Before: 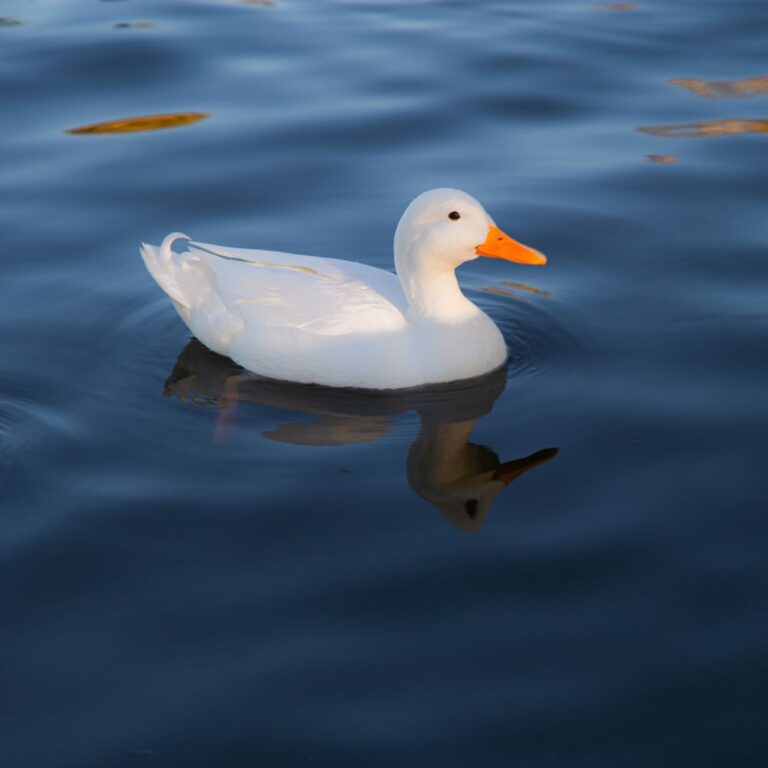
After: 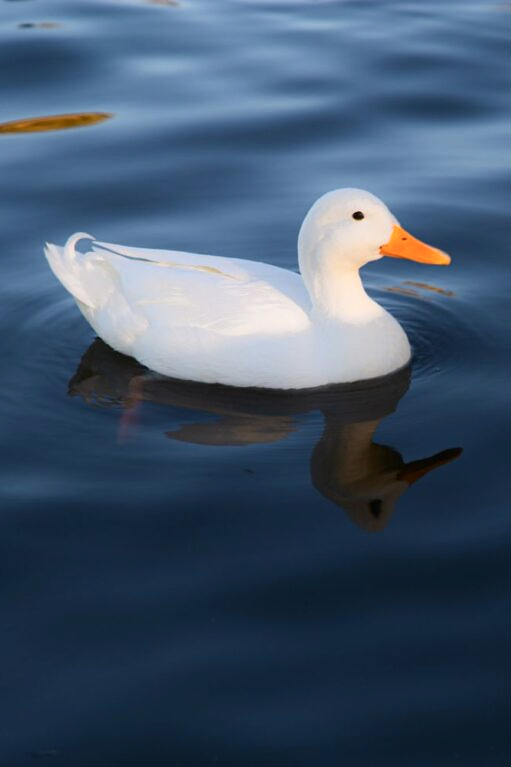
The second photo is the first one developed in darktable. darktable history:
exposure: exposure -0.147 EV, compensate exposure bias true, compensate highlight preservation false
contrast brightness saturation: contrast 0.242, brightness 0.089
crop and rotate: left 12.569%, right 20.79%
